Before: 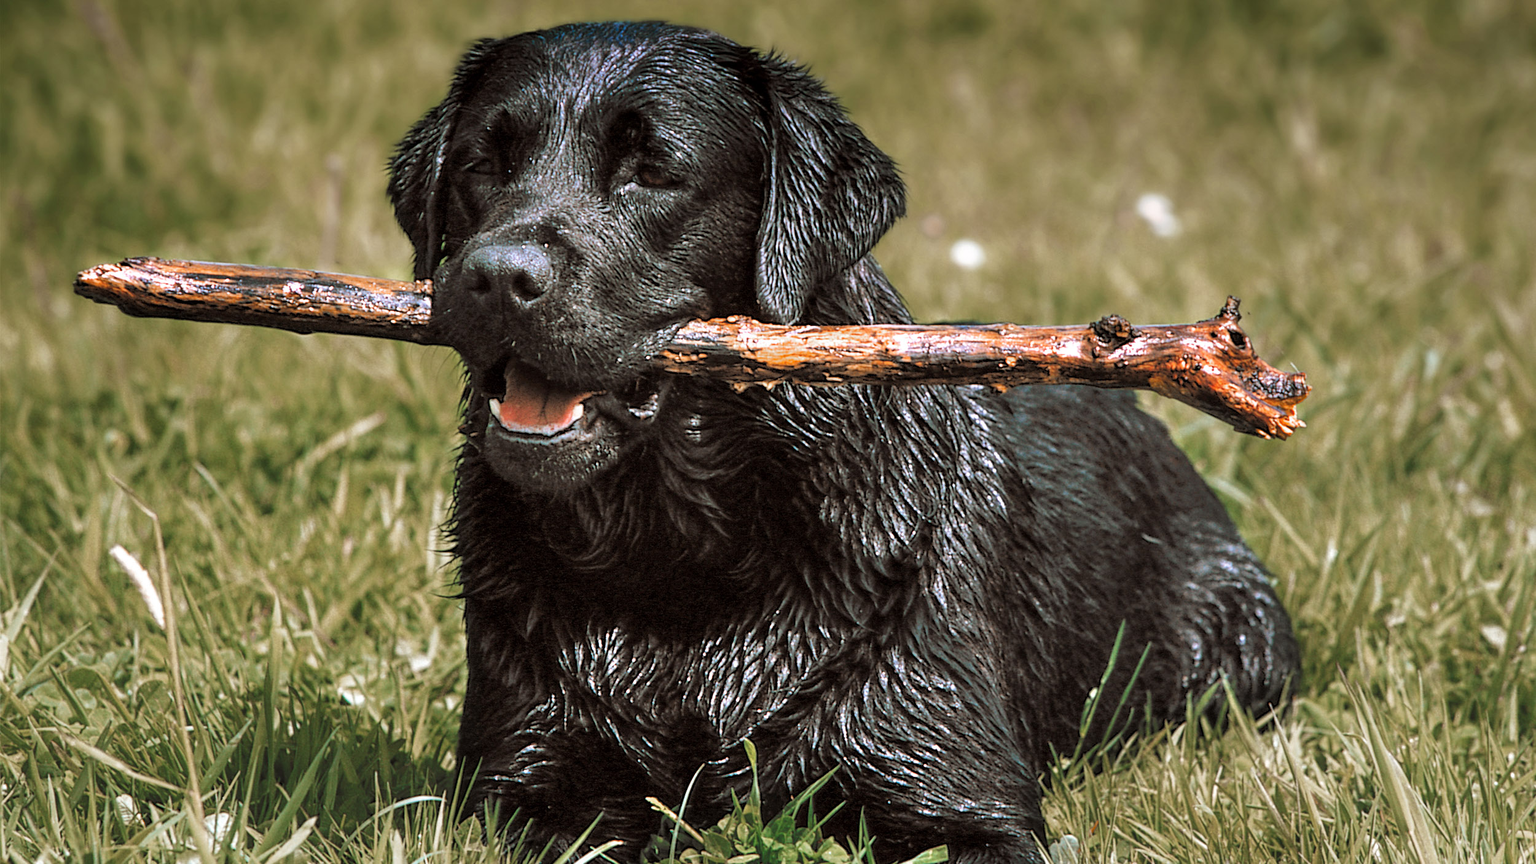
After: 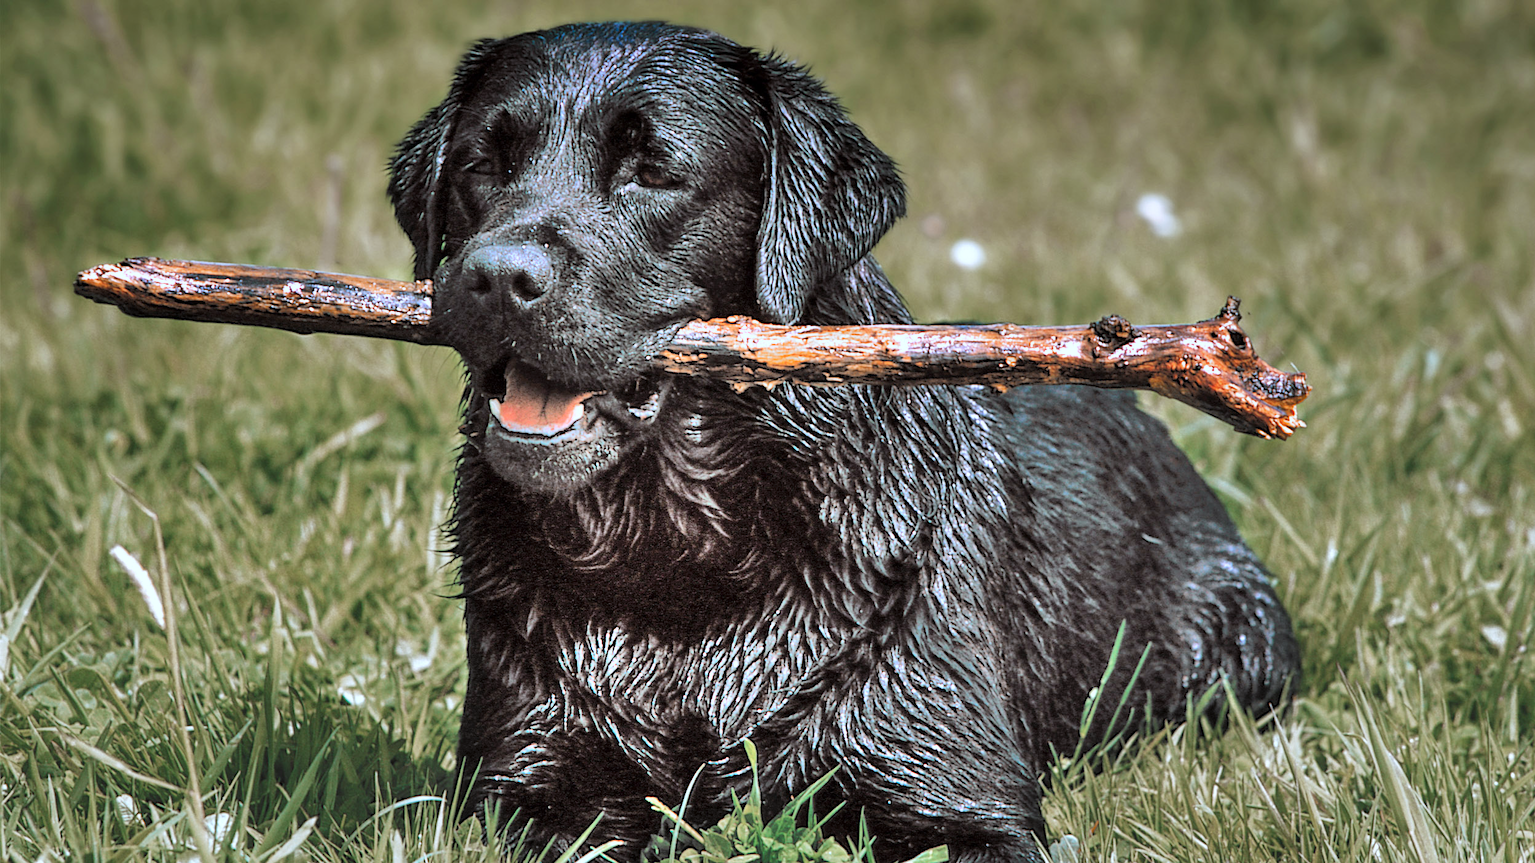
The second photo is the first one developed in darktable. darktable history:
color calibration: gray › normalize channels true, x 0.372, y 0.386, temperature 4283.81 K, gamut compression 0.019
shadows and highlights: shadows 76.55, highlights -60.84, soften with gaussian
